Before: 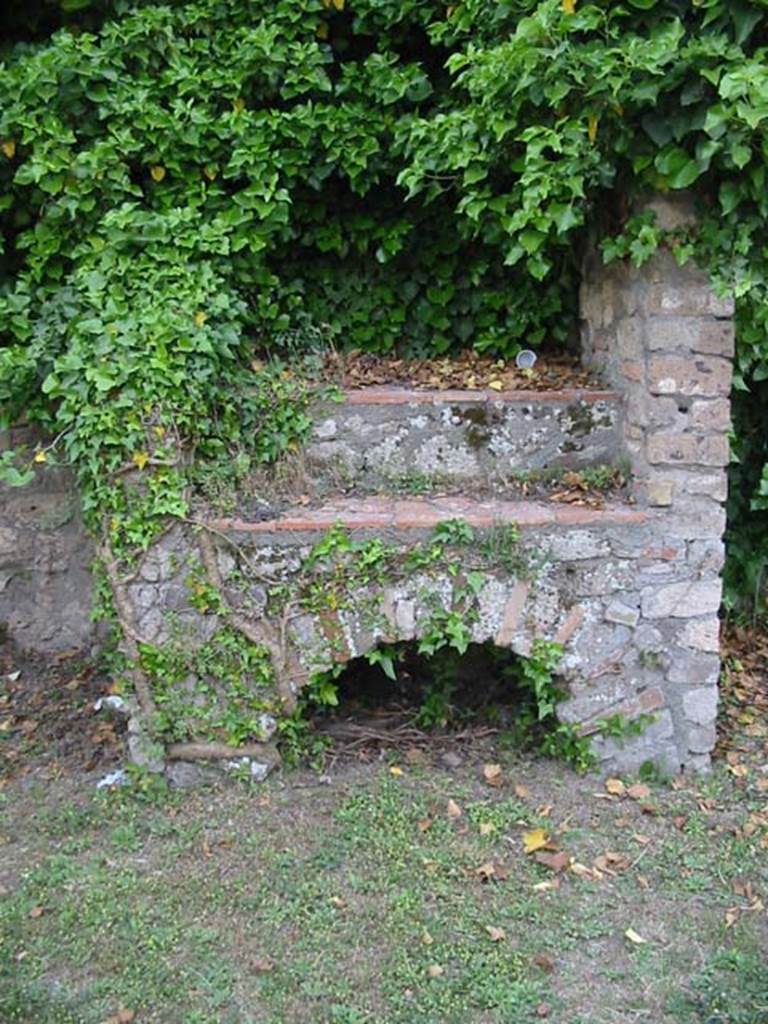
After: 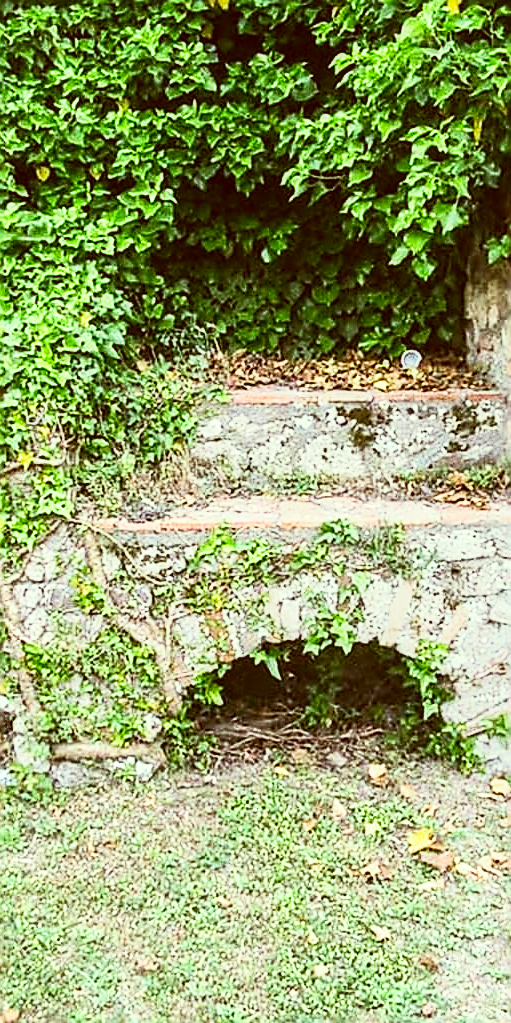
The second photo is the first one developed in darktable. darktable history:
base curve: curves: ch0 [(0, 0) (0.088, 0.125) (0.176, 0.251) (0.354, 0.501) (0.613, 0.749) (1, 0.877)], preserve colors none
tone equalizer: -8 EV -0.75 EV, -7 EV -0.7 EV, -6 EV -0.6 EV, -5 EV -0.4 EV, -3 EV 0.4 EV, -2 EV 0.6 EV, -1 EV 0.7 EV, +0 EV 0.75 EV, edges refinement/feathering 500, mask exposure compensation -1.57 EV, preserve details no
local contrast: on, module defaults
crop and rotate: left 15.055%, right 18.278%
sharpen: radius 1.4, amount 1.25, threshold 0.7
contrast brightness saturation: contrast 0.2, brightness 0.16, saturation 0.22
color correction: highlights a* -5.94, highlights b* 9.48, shadows a* 10.12, shadows b* 23.94
